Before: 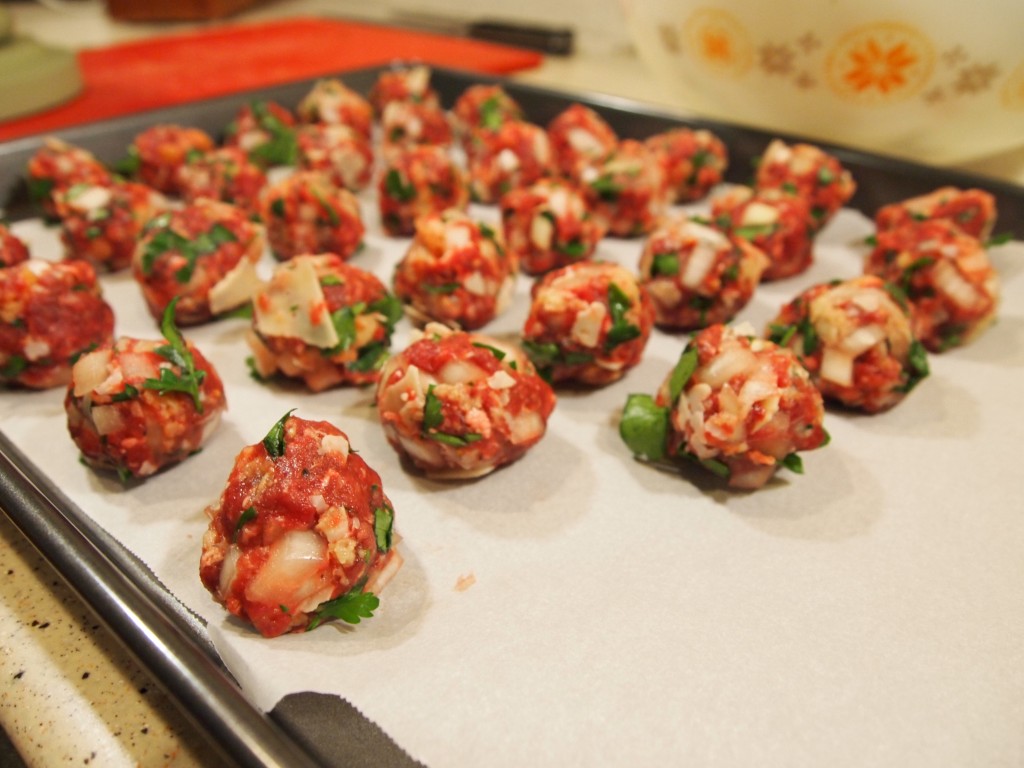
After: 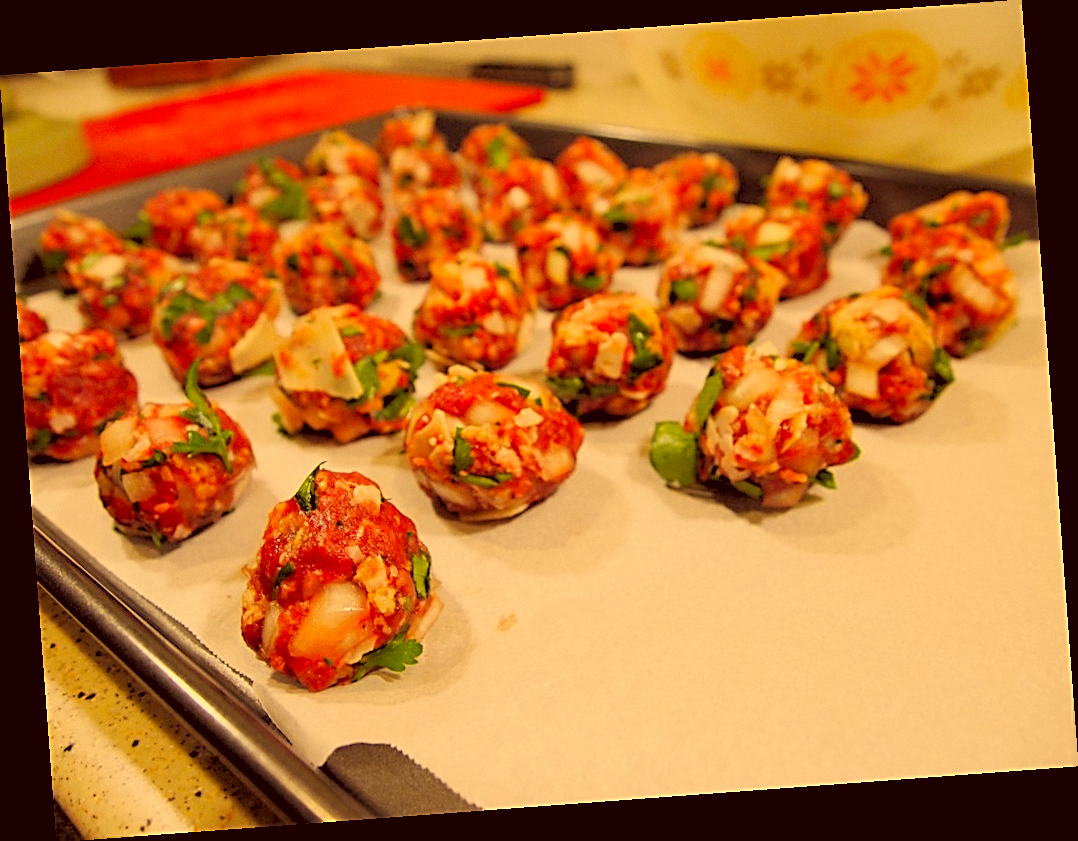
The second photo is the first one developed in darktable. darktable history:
sharpen: amount 0.901
rotate and perspective: rotation -4.25°, automatic cropping off
grain: coarseness 0.09 ISO, strength 10%
rgb levels: preserve colors sum RGB, levels [[0.038, 0.433, 0.934], [0, 0.5, 1], [0, 0.5, 1]]
color correction: highlights a* 10.12, highlights b* 39.04, shadows a* 14.62, shadows b* 3.37
